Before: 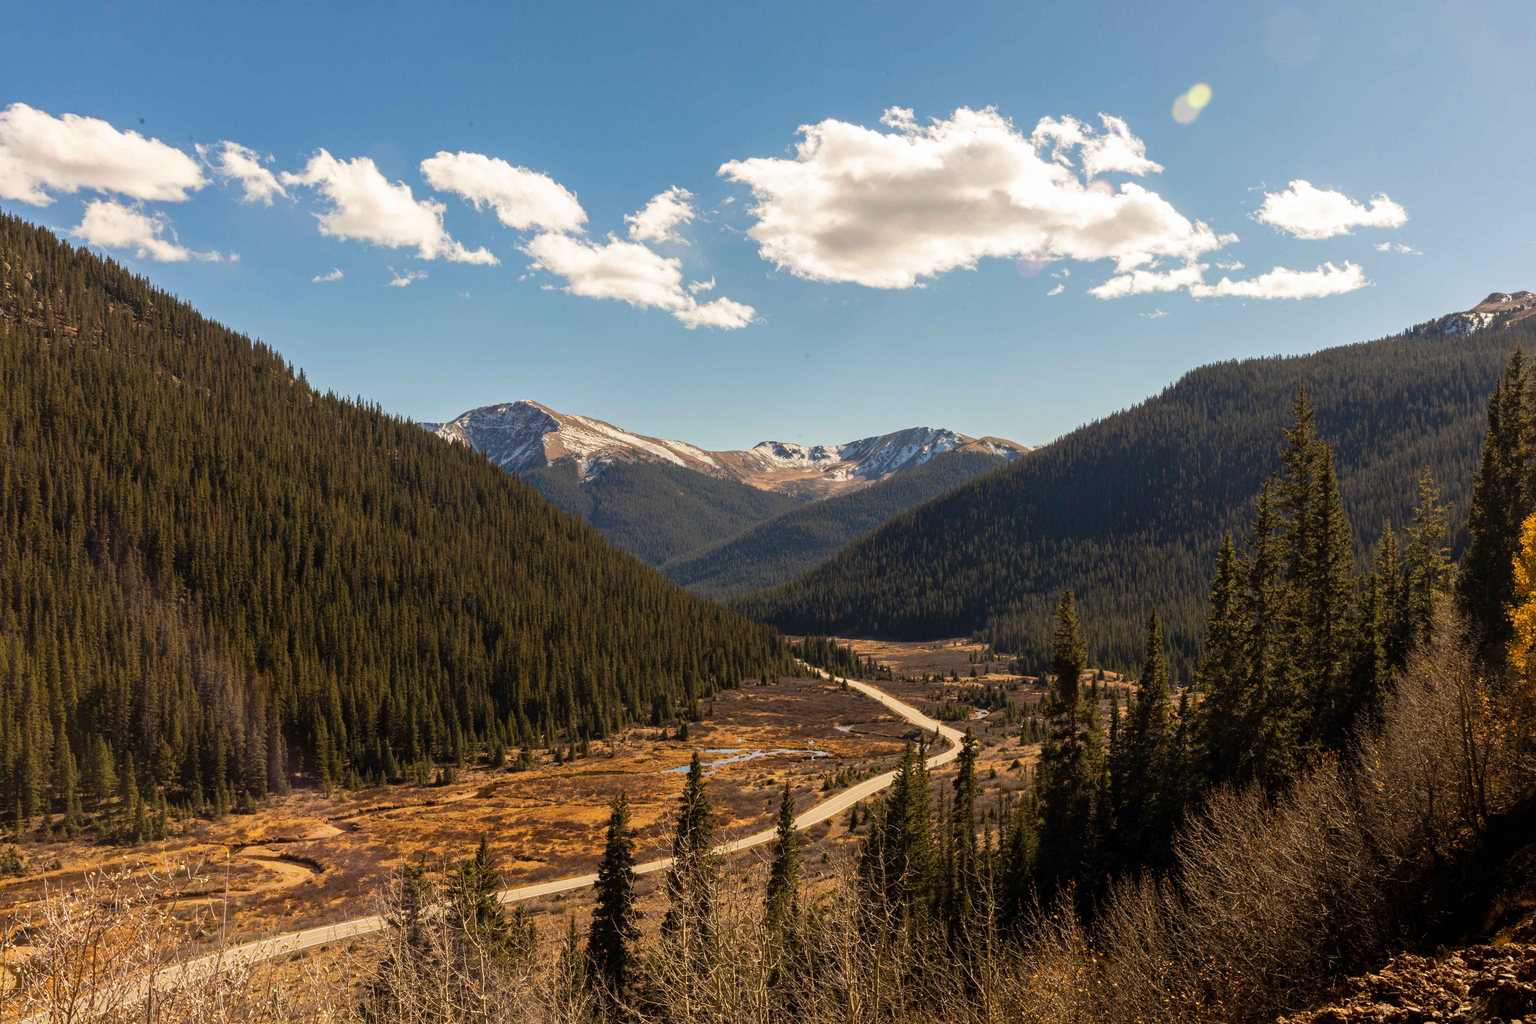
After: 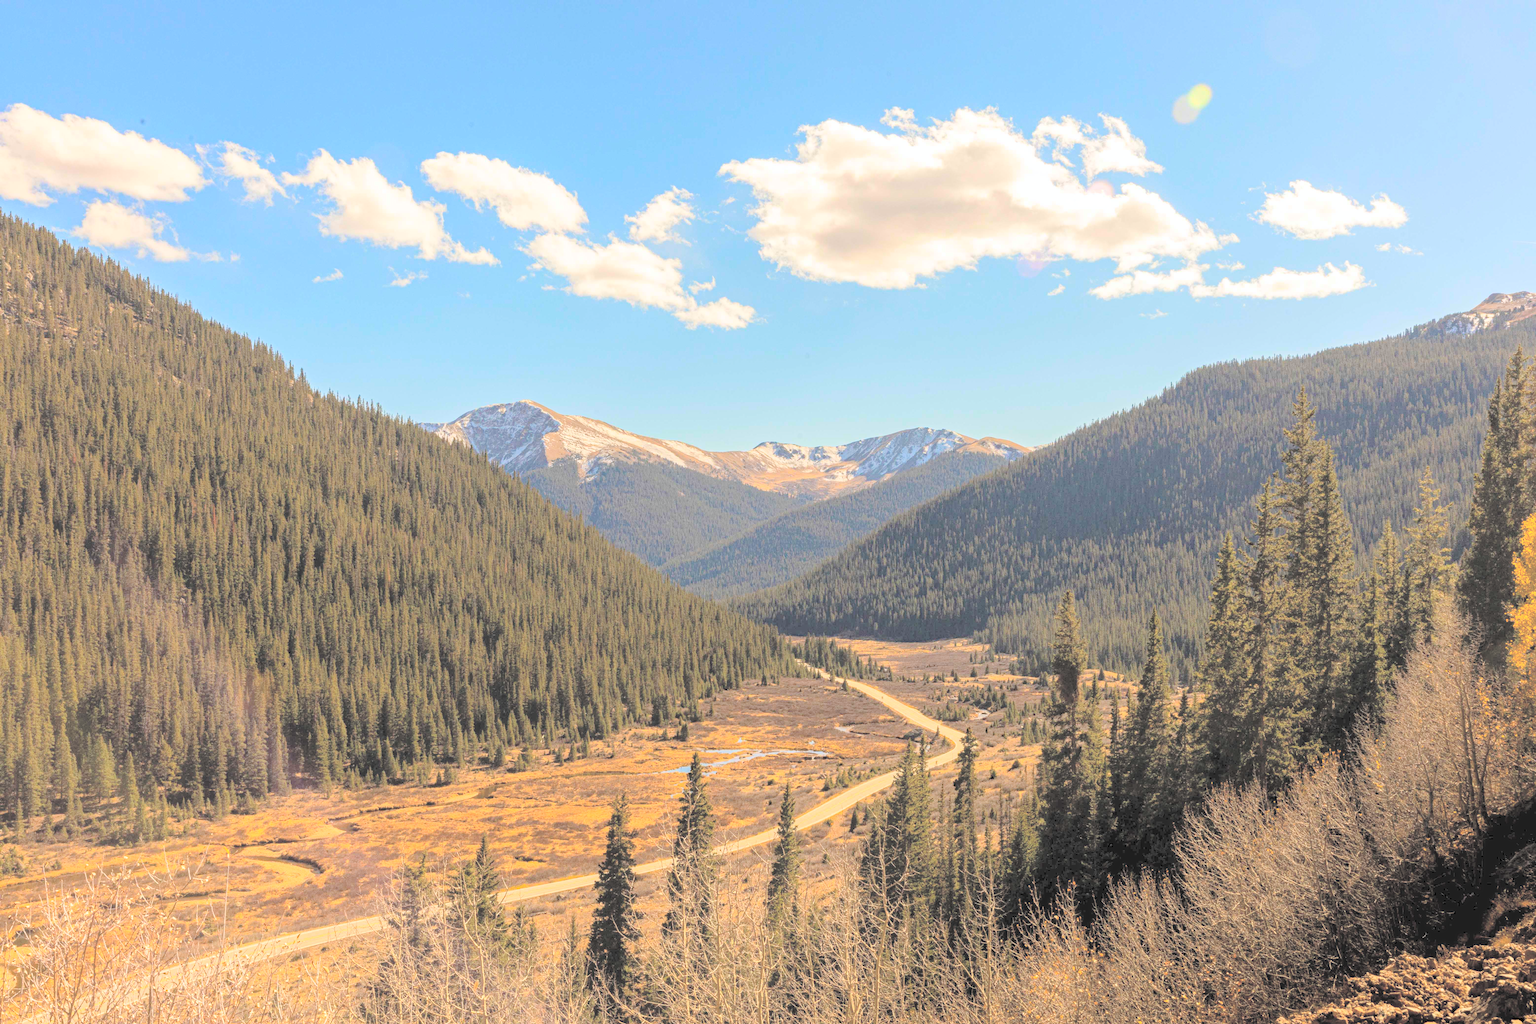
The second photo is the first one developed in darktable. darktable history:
contrast brightness saturation: brightness 1
haze removal: strength 0.4, distance 0.22, compatibility mode true, adaptive false
